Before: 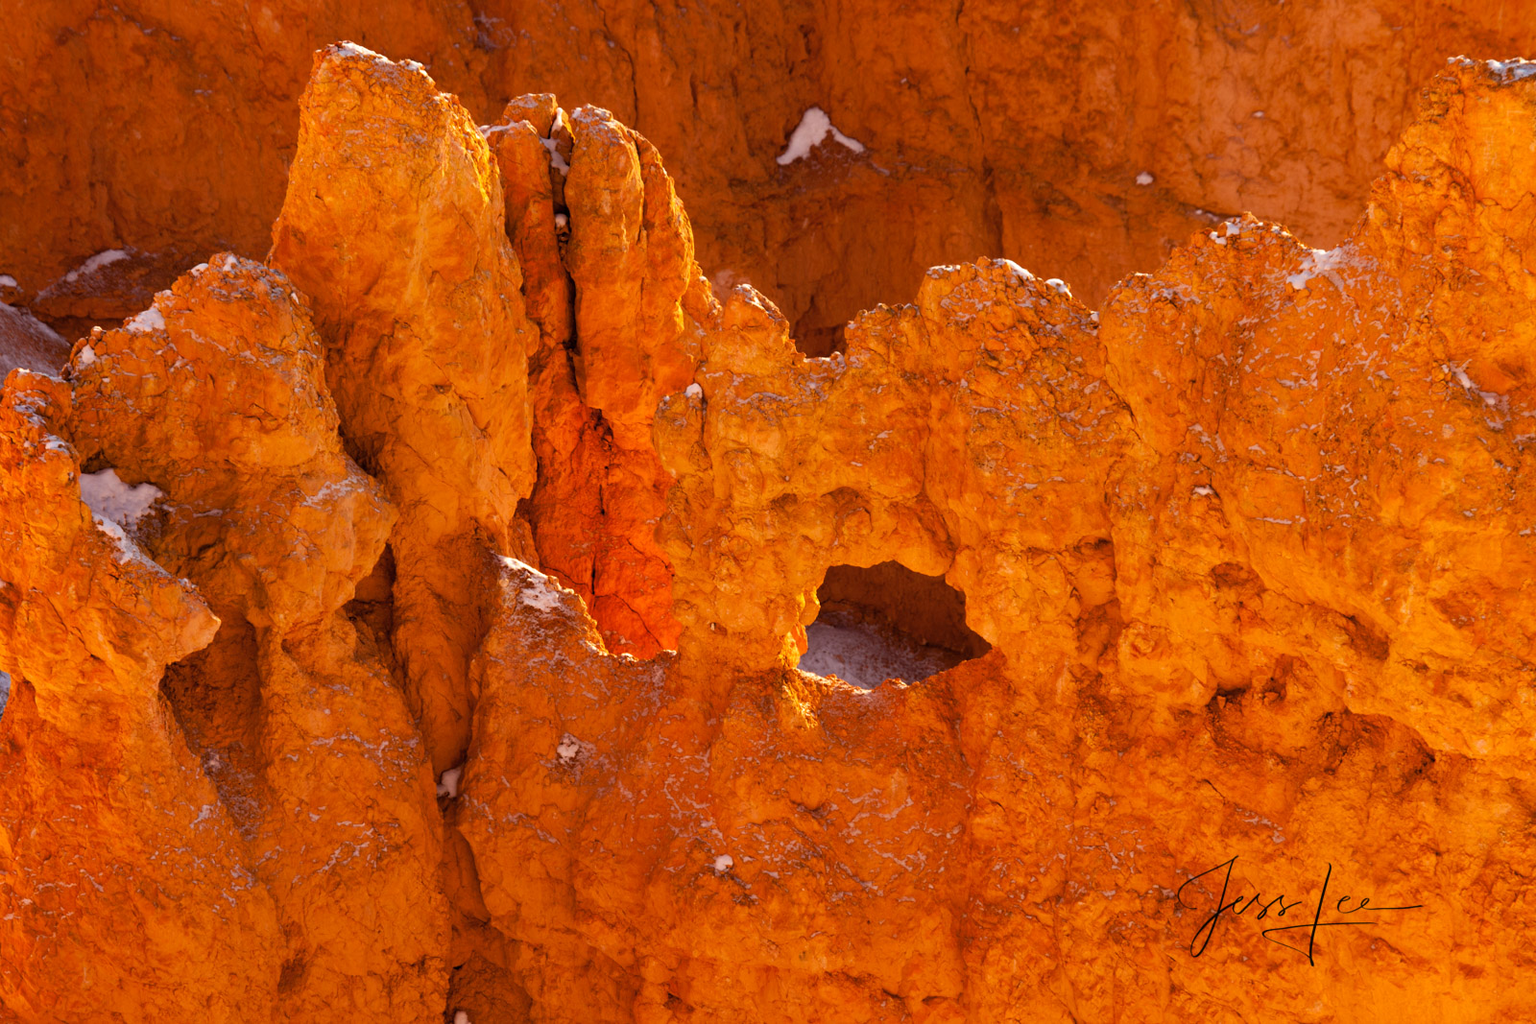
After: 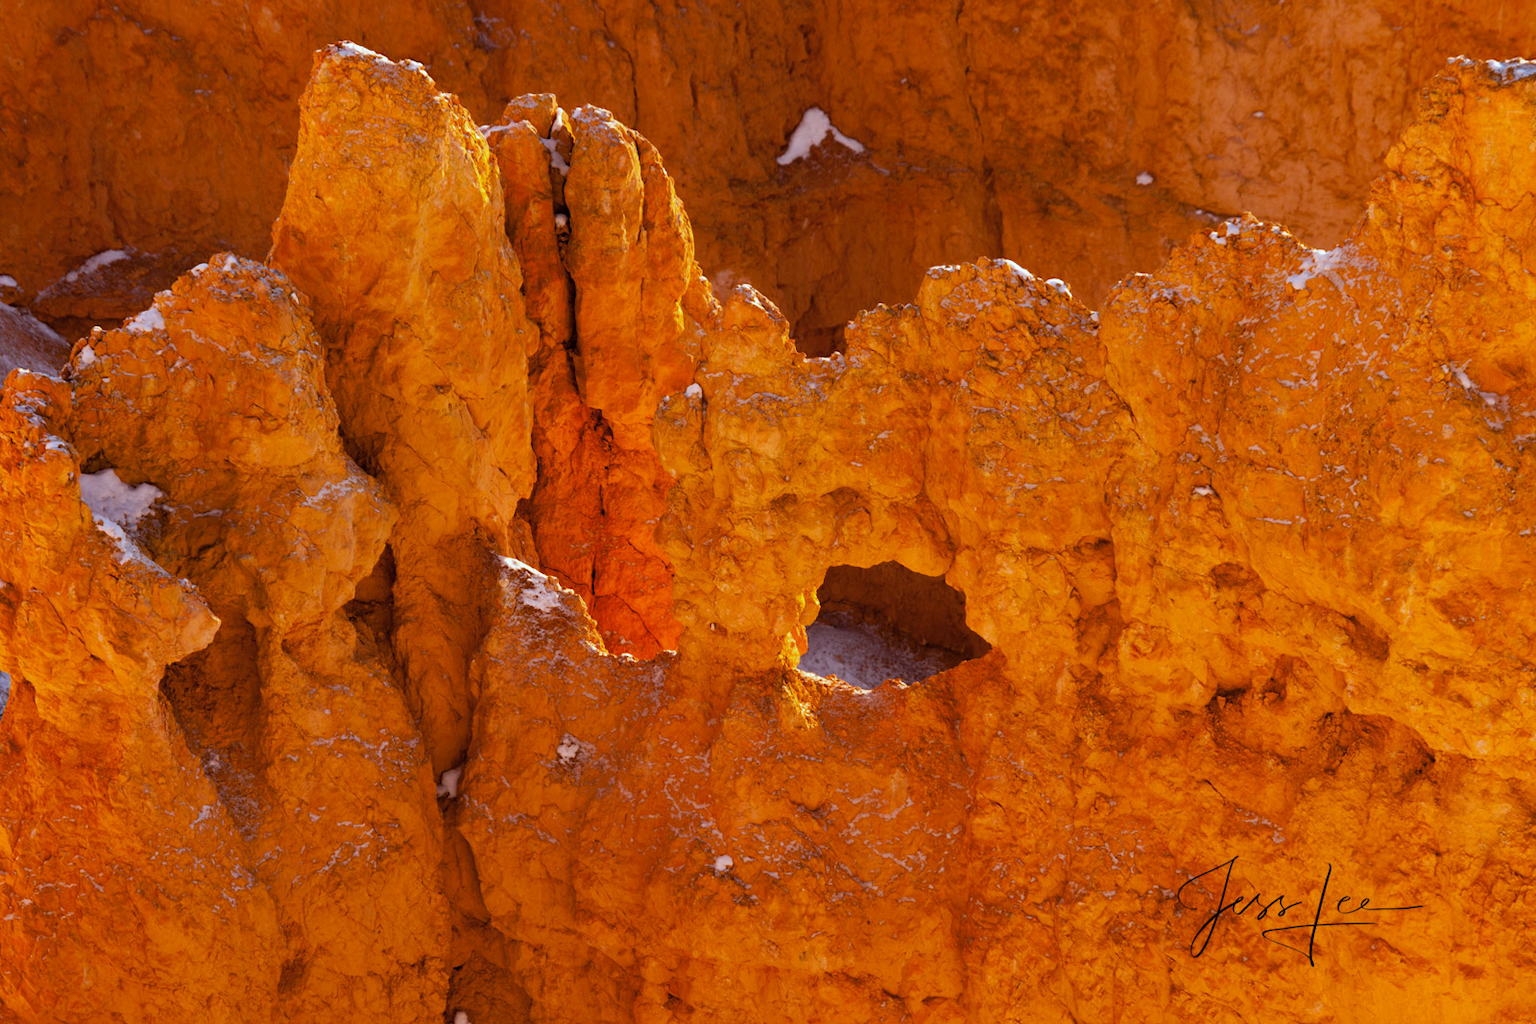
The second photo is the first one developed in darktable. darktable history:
white balance: red 0.924, blue 1.095
